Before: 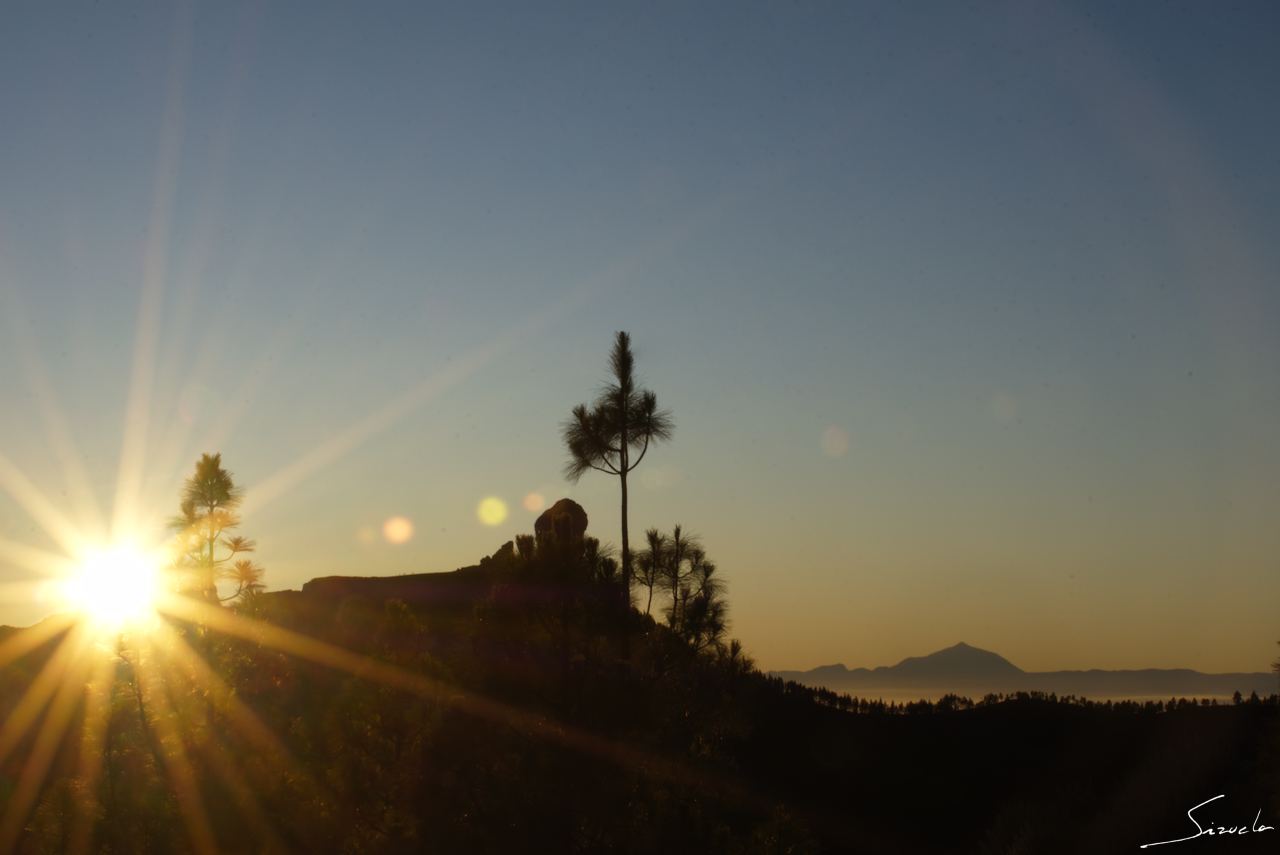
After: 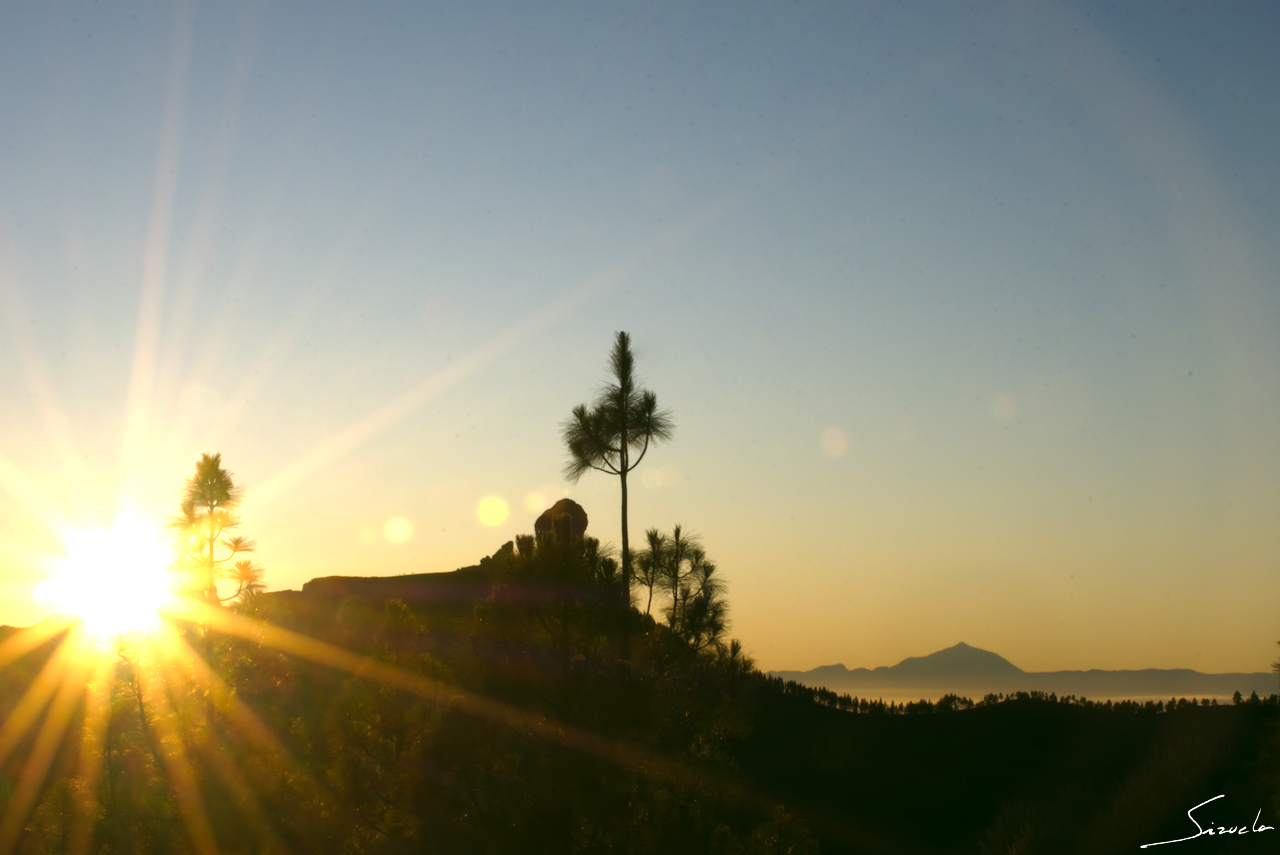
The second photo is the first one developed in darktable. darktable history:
color correction: highlights a* 4.24, highlights b* 4.94, shadows a* -7.95, shadows b* 4.6
exposure: black level correction 0, exposure 1 EV, compensate highlight preservation false
